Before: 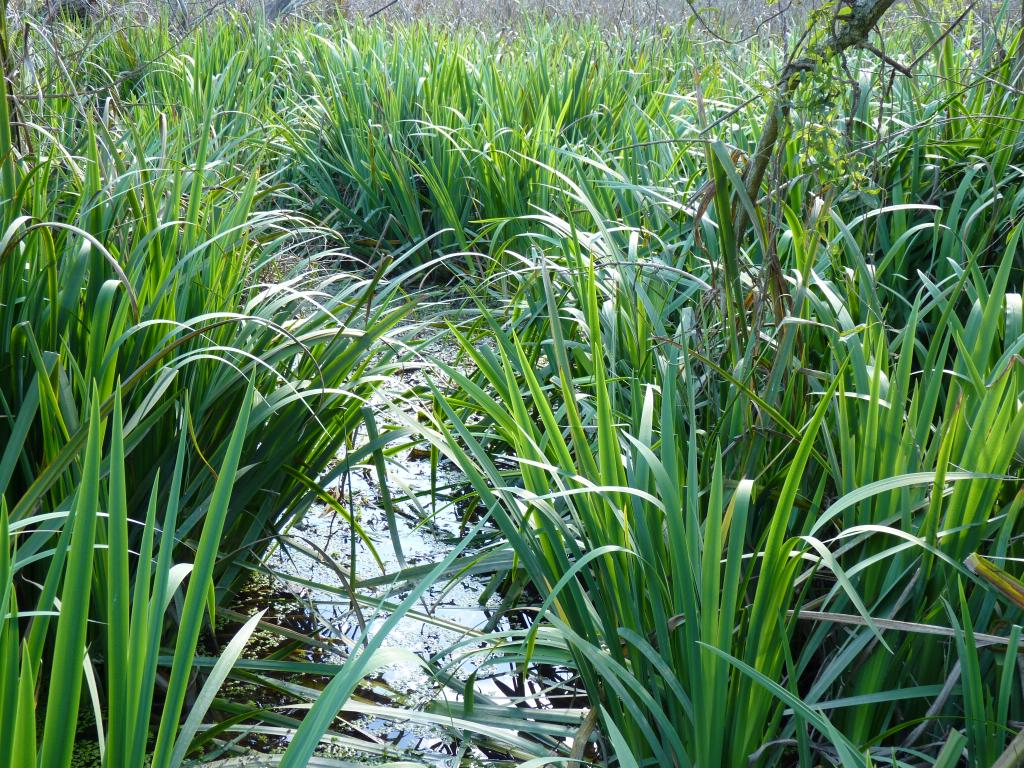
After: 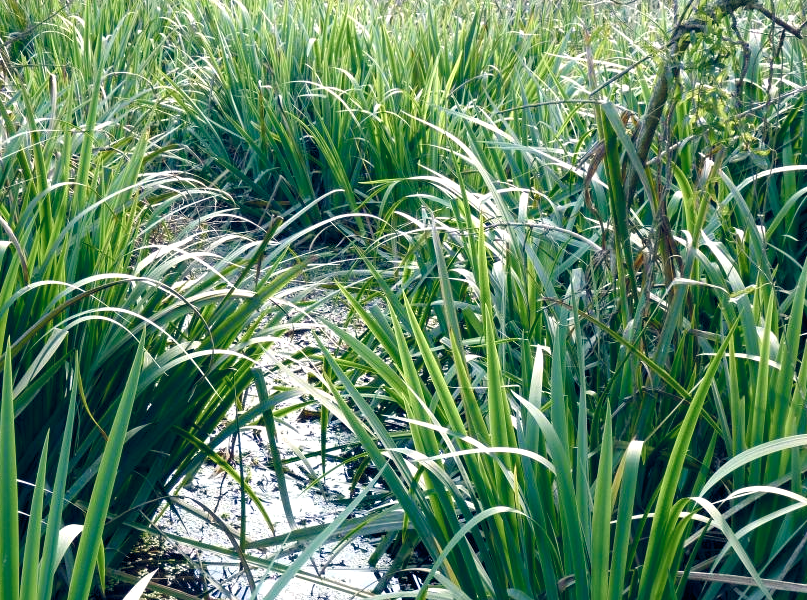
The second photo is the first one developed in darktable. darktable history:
crop and rotate: left 10.77%, top 5.1%, right 10.41%, bottom 16.76%
color balance rgb: highlights gain › chroma 2.94%, highlights gain › hue 60.57°, global offset › chroma 0.25%, global offset › hue 256.52°, perceptual saturation grading › global saturation 20%, perceptual saturation grading › highlights -50%, perceptual saturation grading › shadows 30%, contrast 15%
